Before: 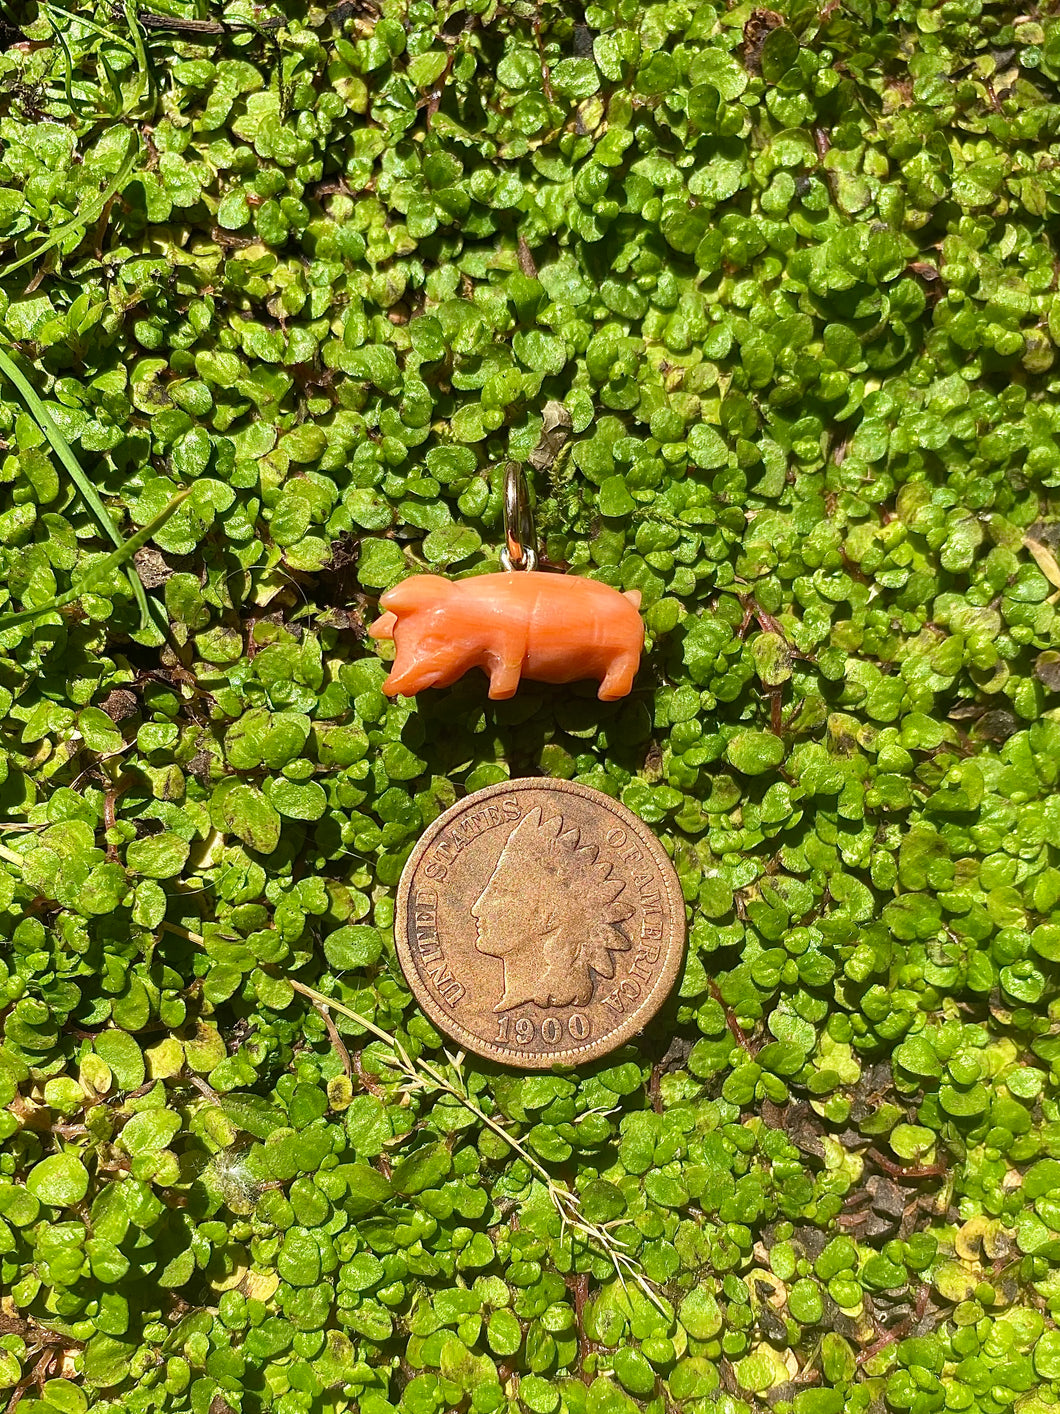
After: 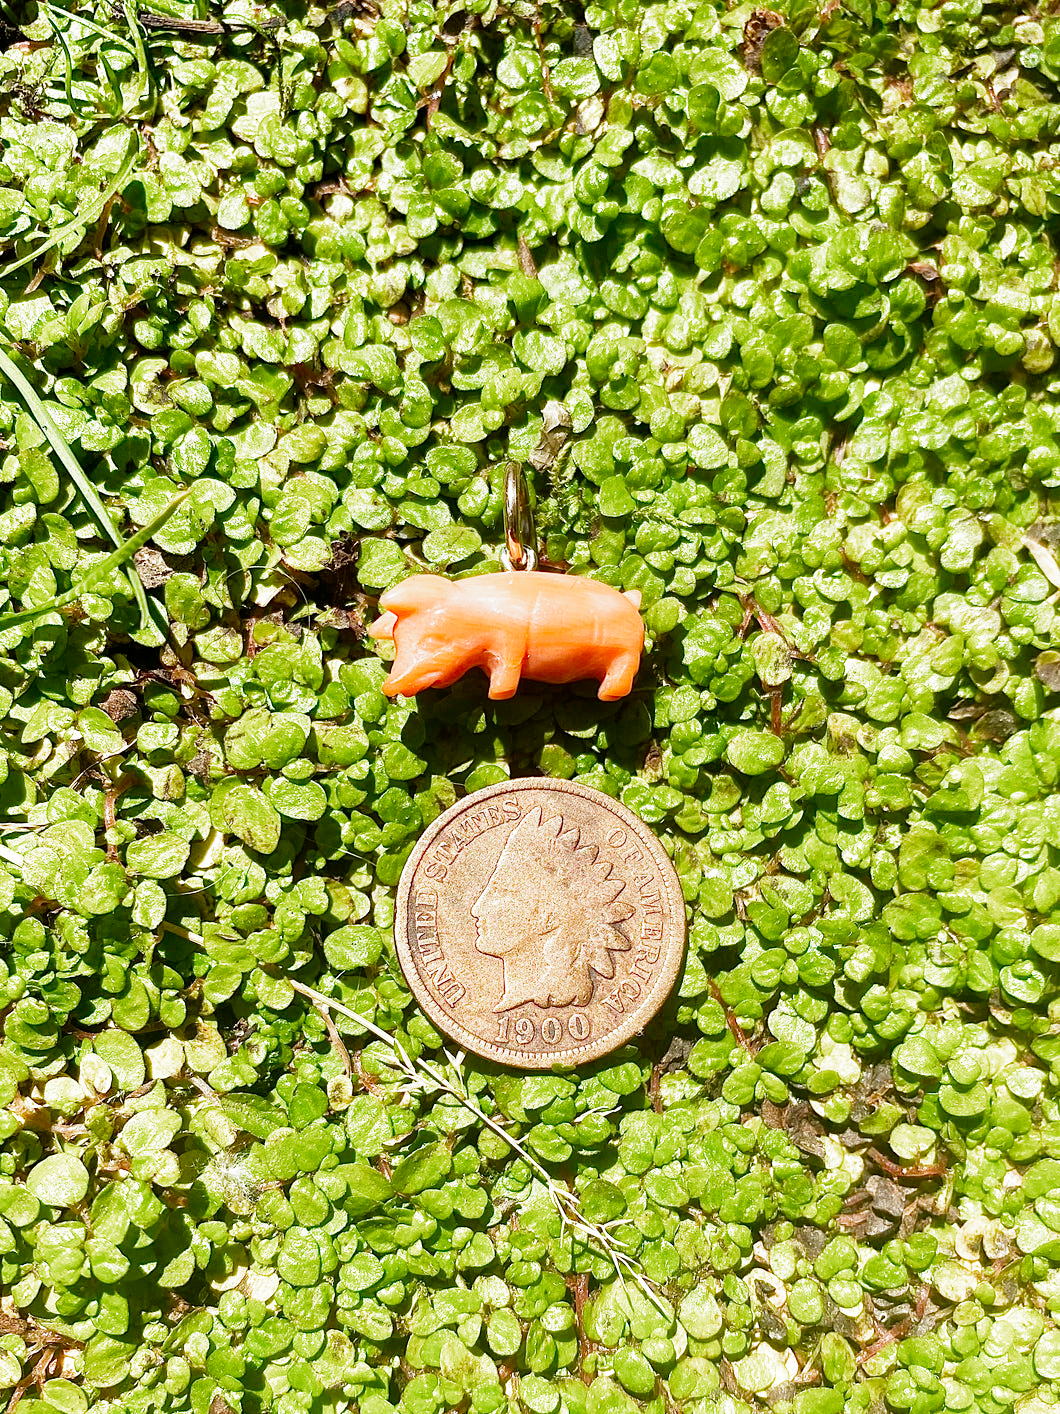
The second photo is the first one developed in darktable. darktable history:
filmic rgb: middle gray luminance 9.23%, black relative exposure -10.55 EV, white relative exposure 3.45 EV, threshold 6 EV, target black luminance 0%, hardness 5.98, latitude 59.69%, contrast 1.087, highlights saturation mix 5%, shadows ↔ highlights balance 29.23%, add noise in highlights 0, preserve chrominance no, color science v3 (2019), use custom middle-gray values true, iterations of high-quality reconstruction 0, contrast in highlights soft, enable highlight reconstruction true
vibrance: vibrance 14%
